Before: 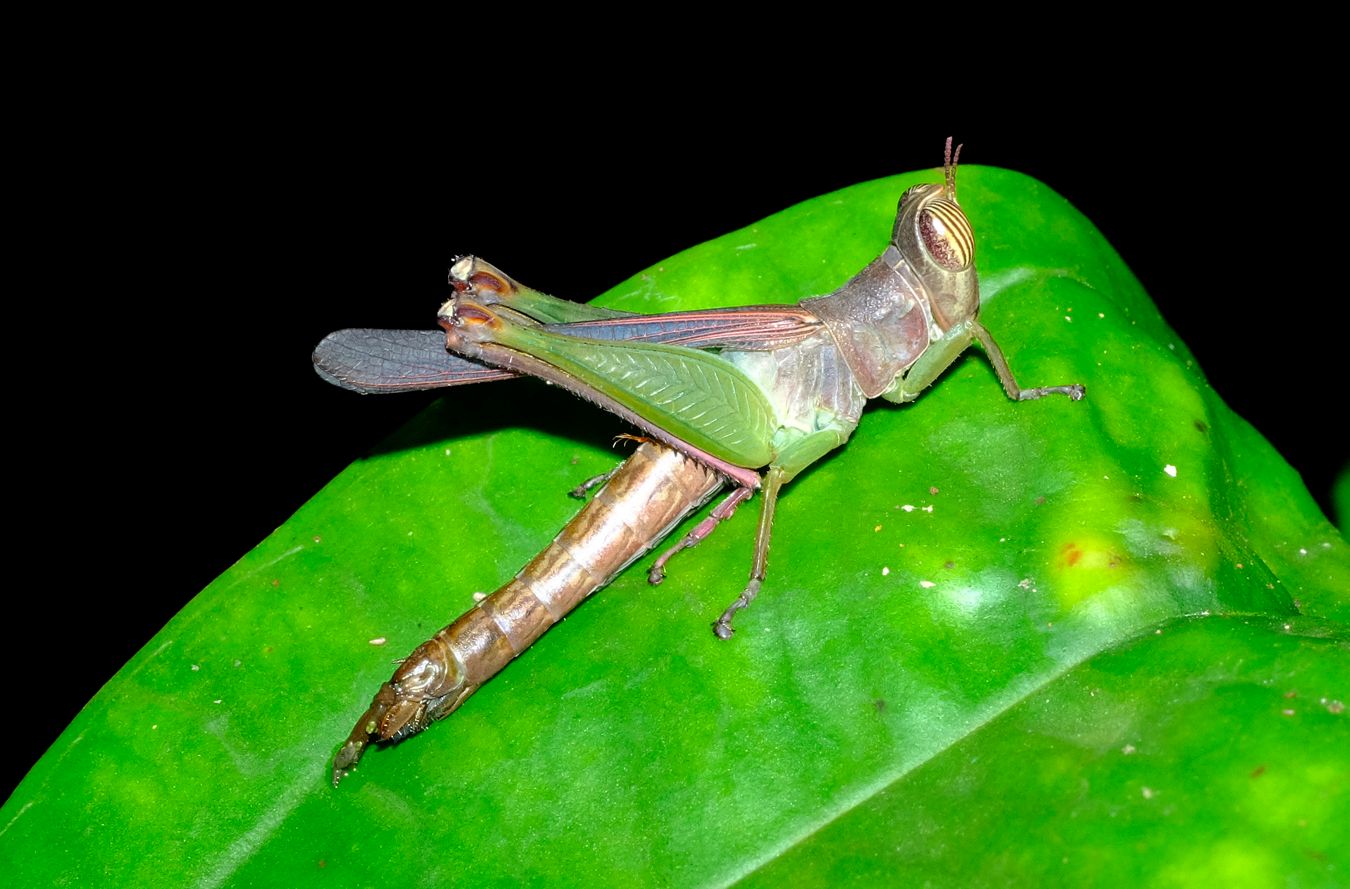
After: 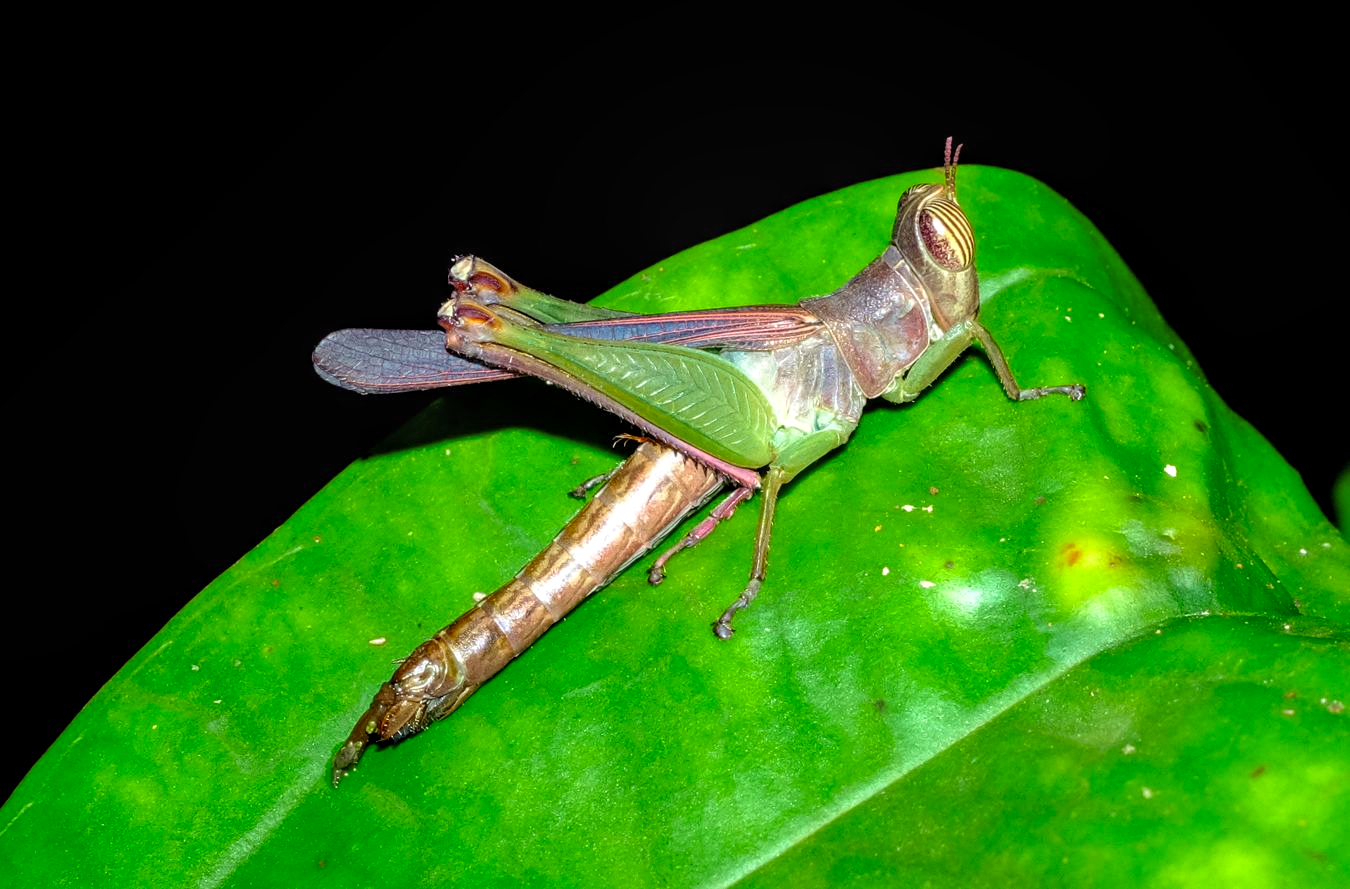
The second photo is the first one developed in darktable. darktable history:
exposure: compensate exposure bias true, compensate highlight preservation false
color balance rgb: shadows lift › chroma 6.133%, shadows lift › hue 305.64°, perceptual saturation grading › global saturation 8.235%, perceptual saturation grading › shadows 3.583%
local contrast: detail 130%
velvia: strength 24.34%
